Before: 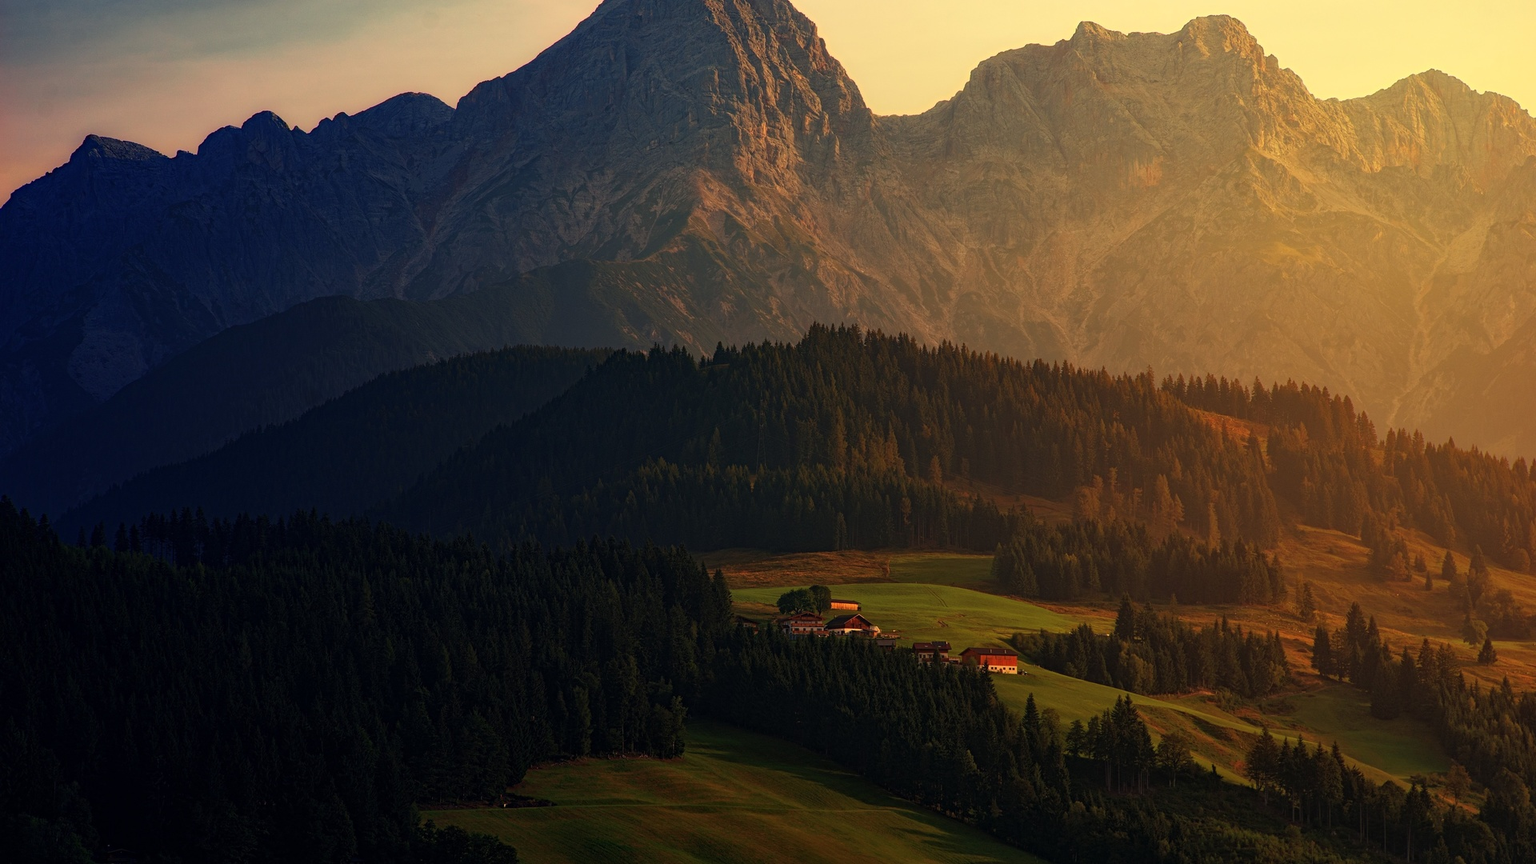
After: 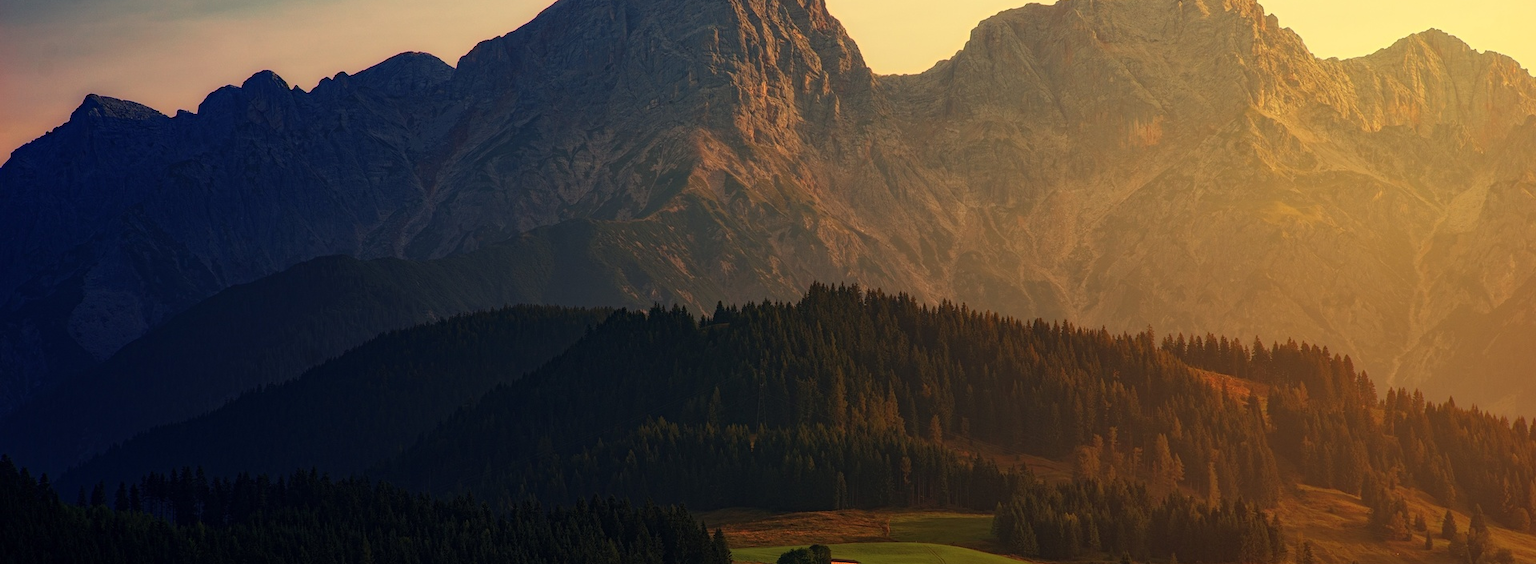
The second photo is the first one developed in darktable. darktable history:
crop and rotate: top 4.761%, bottom 29.857%
